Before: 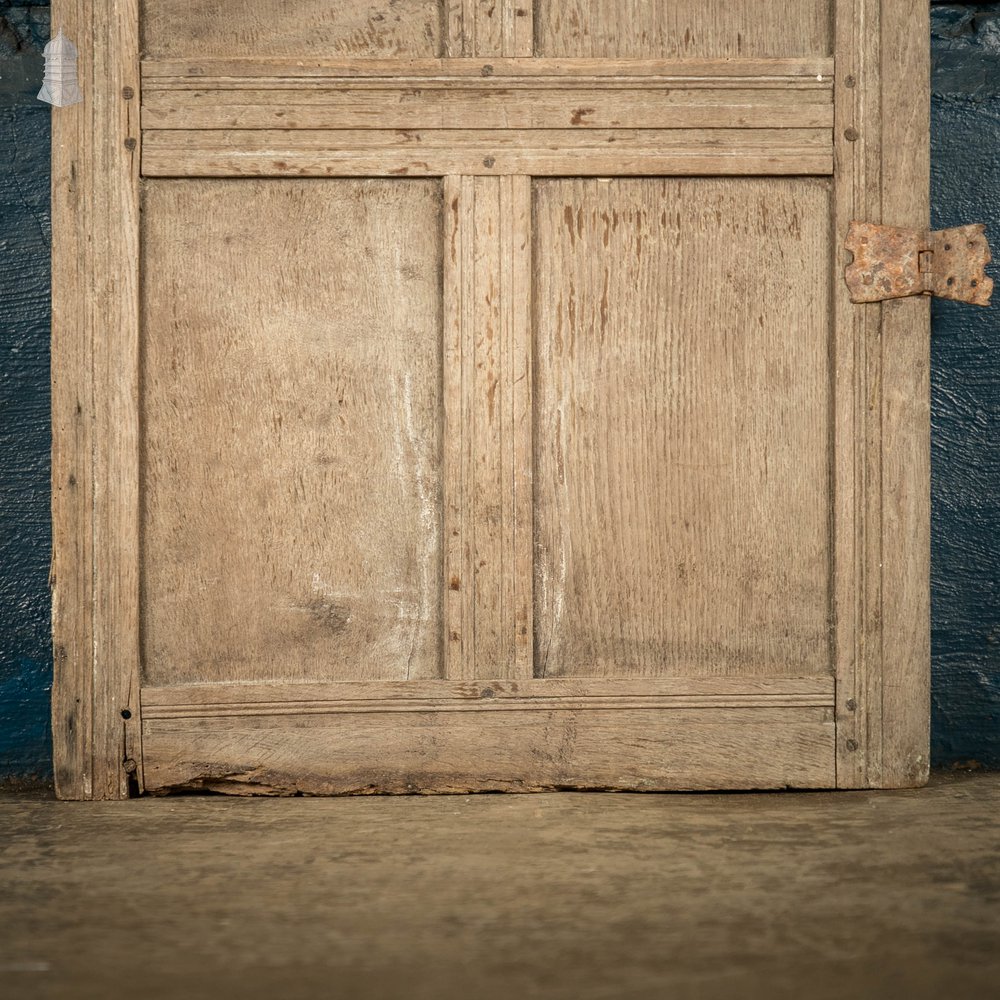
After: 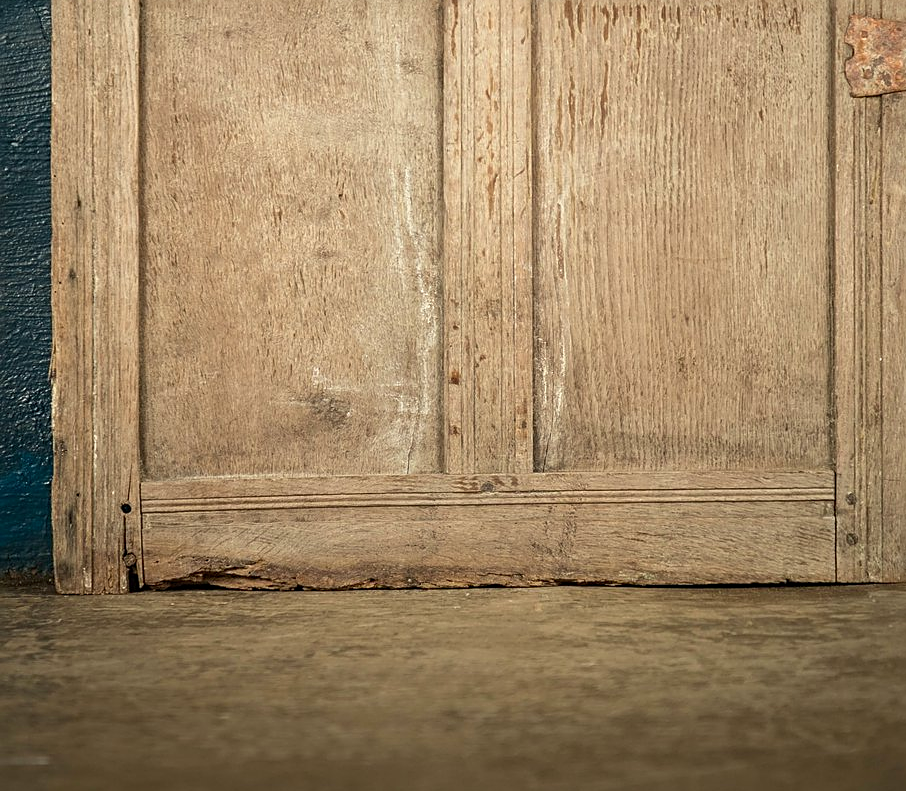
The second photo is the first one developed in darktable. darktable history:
crop: top 20.605%, right 9.382%, bottom 0.239%
color calibration: output R [0.946, 0.065, -0.013, 0], output G [-0.246, 1.264, -0.017, 0], output B [0.046, -0.098, 1.05, 0], illuminant same as pipeline (D50), adaptation XYZ, x 0.346, y 0.358, temperature 5018.5 K
sharpen: on, module defaults
